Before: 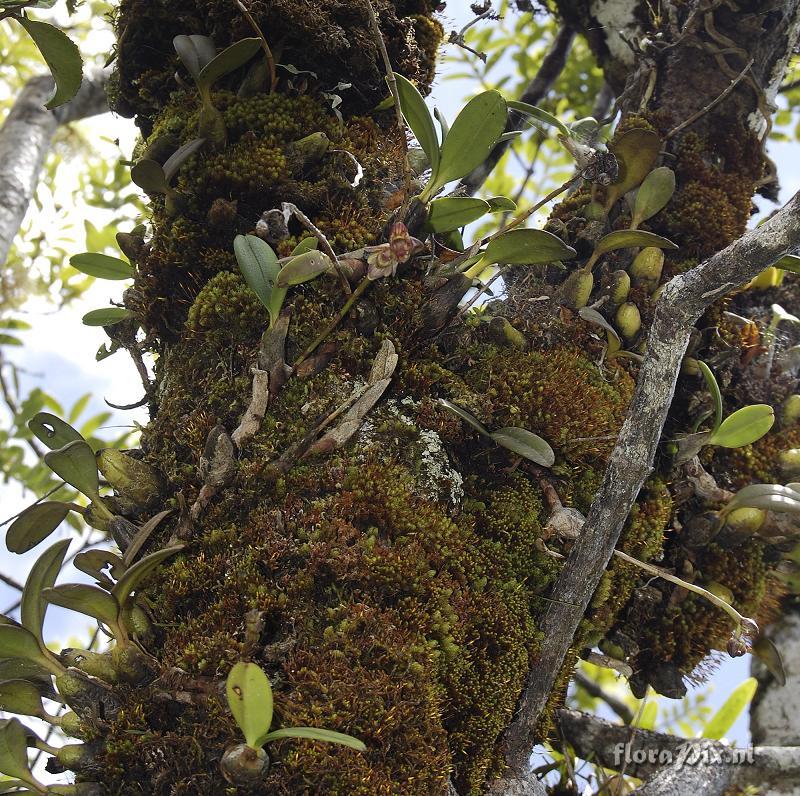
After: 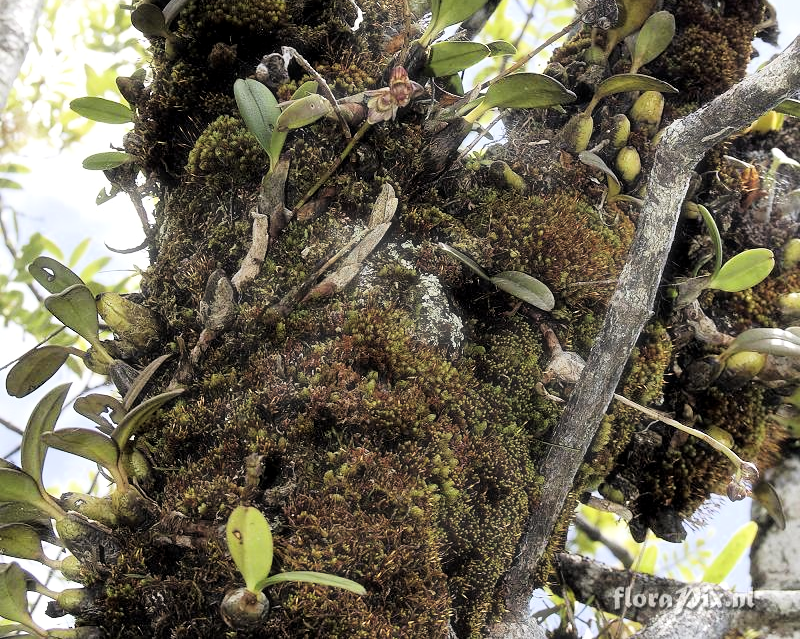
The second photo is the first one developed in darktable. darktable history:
haze removal: strength -0.101, compatibility mode true, adaptive false
local contrast: highlights 100%, shadows 102%, detail 119%, midtone range 0.2
contrast brightness saturation: contrast 0.079, saturation 0.017
filmic rgb: black relative exposure -8.15 EV, white relative exposure 3.76 EV, threshold 2.98 EV, hardness 4.46, enable highlight reconstruction true
crop and rotate: top 19.647%
tone equalizer: -8 EV -1.11 EV, -7 EV -1.02 EV, -6 EV -0.837 EV, -5 EV -0.602 EV, -3 EV 0.606 EV, -2 EV 0.879 EV, -1 EV 0.985 EV, +0 EV 1.06 EV
